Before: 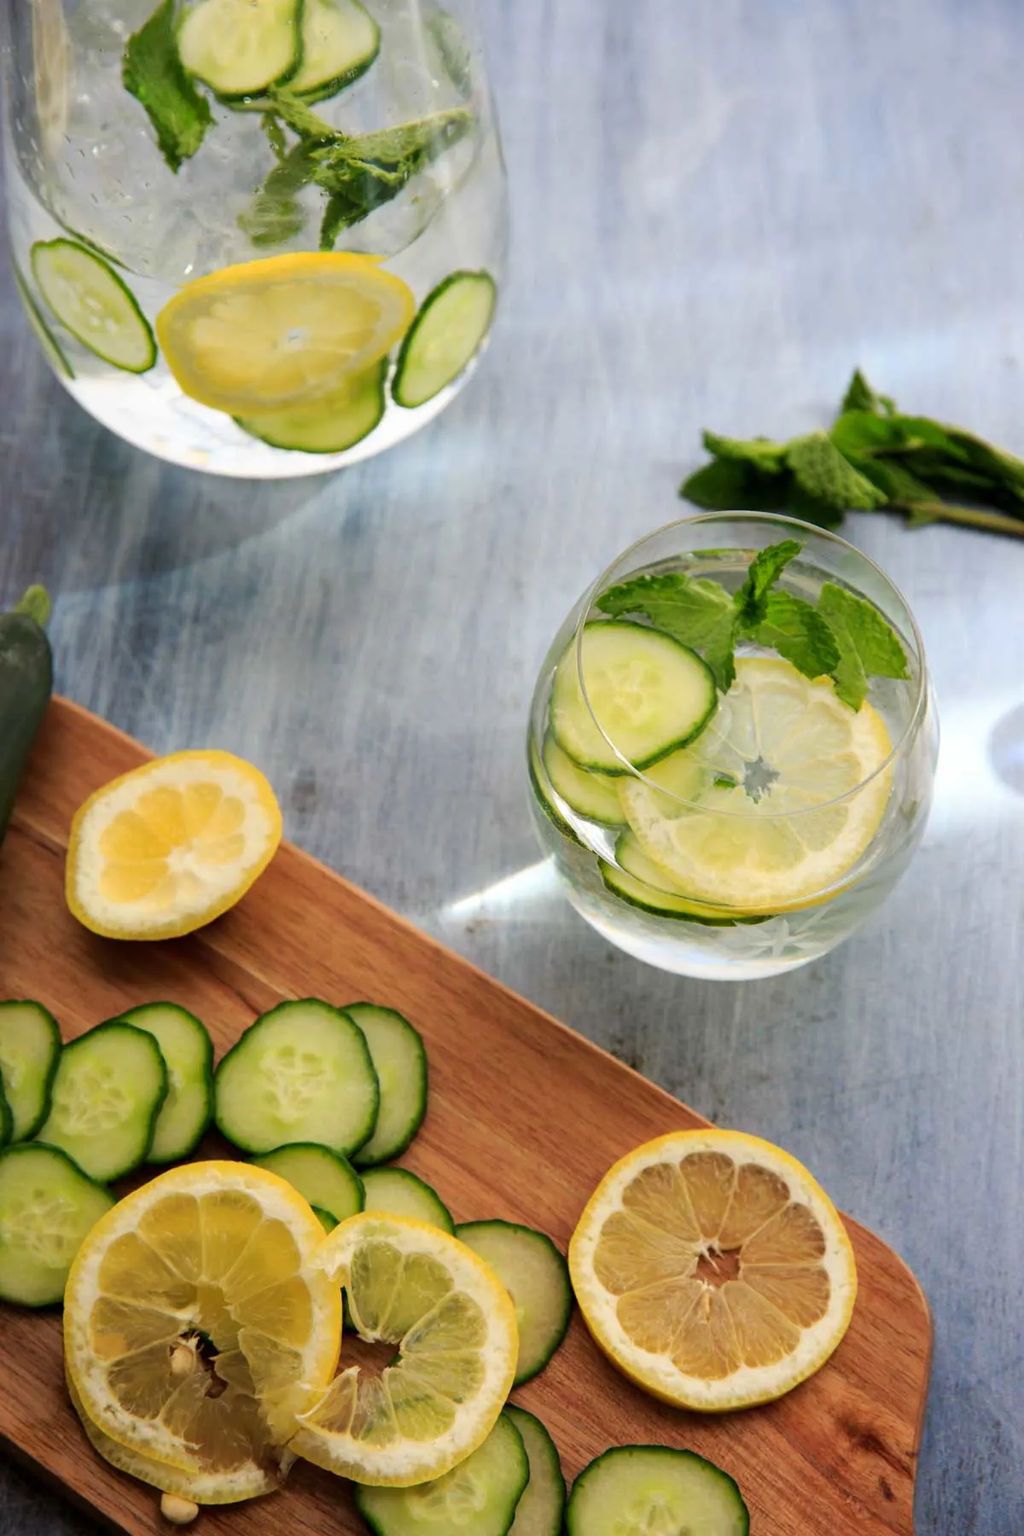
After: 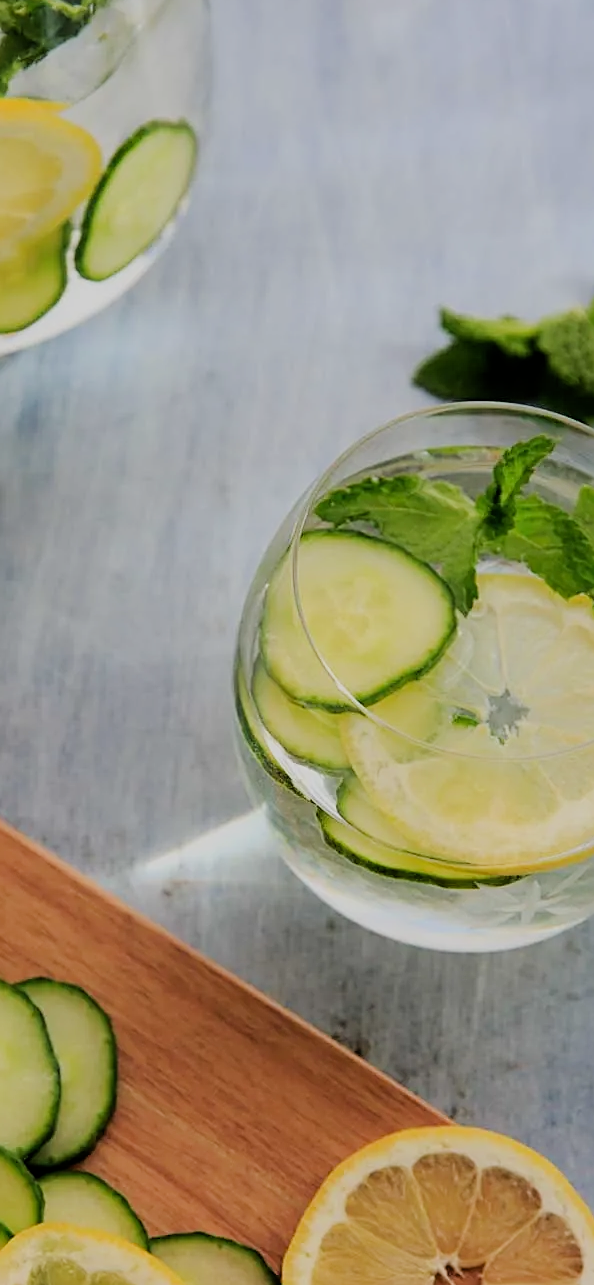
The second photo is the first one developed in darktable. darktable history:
filmic rgb: black relative exposure -7.32 EV, white relative exposure 5.09 EV, hardness 3.2
crop: left 32.075%, top 10.976%, right 18.355%, bottom 17.596%
sharpen: on, module defaults
